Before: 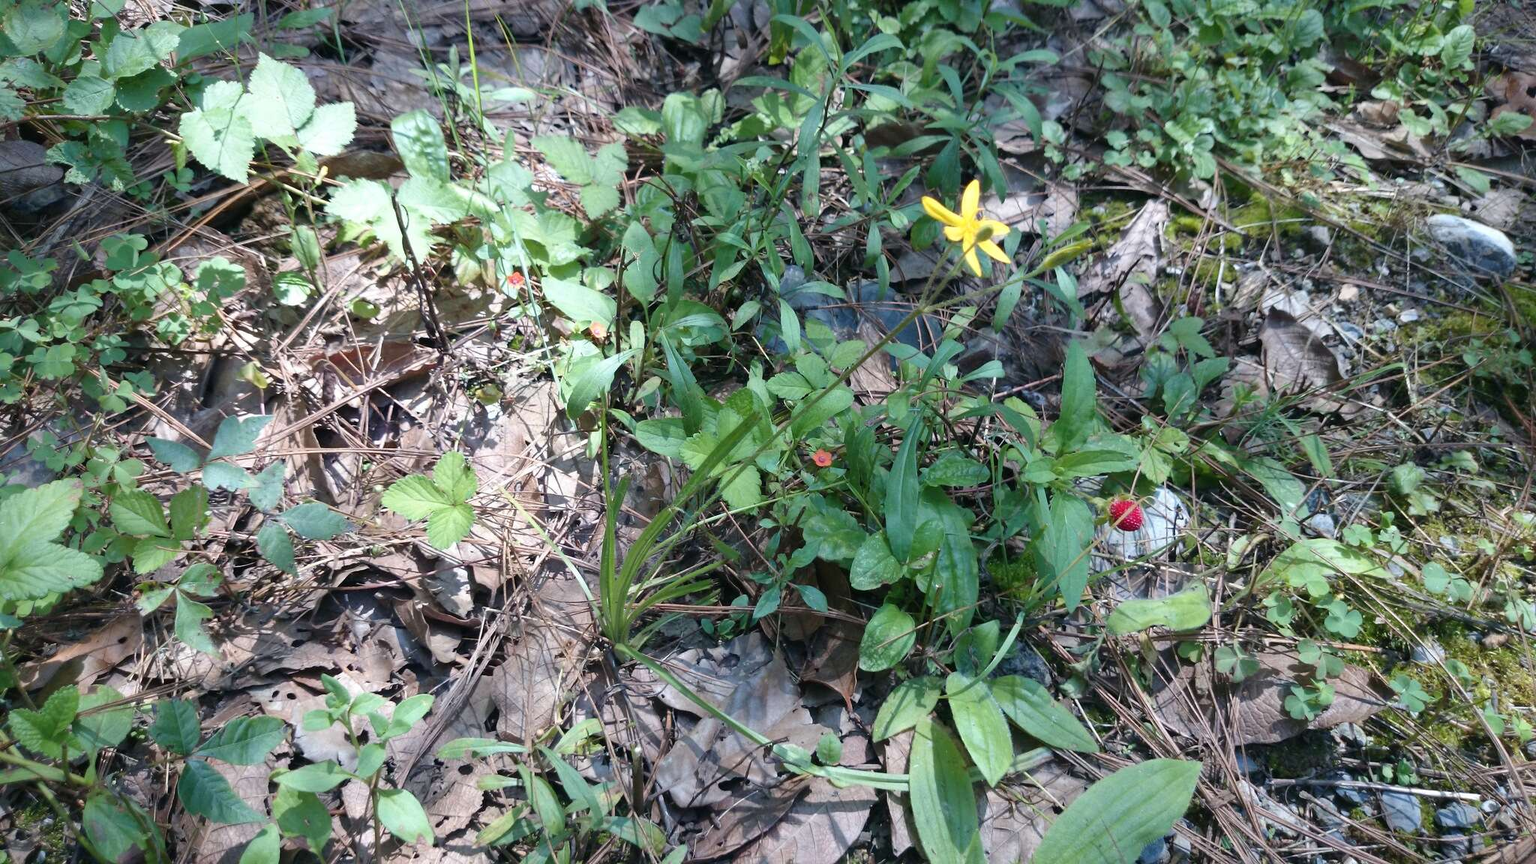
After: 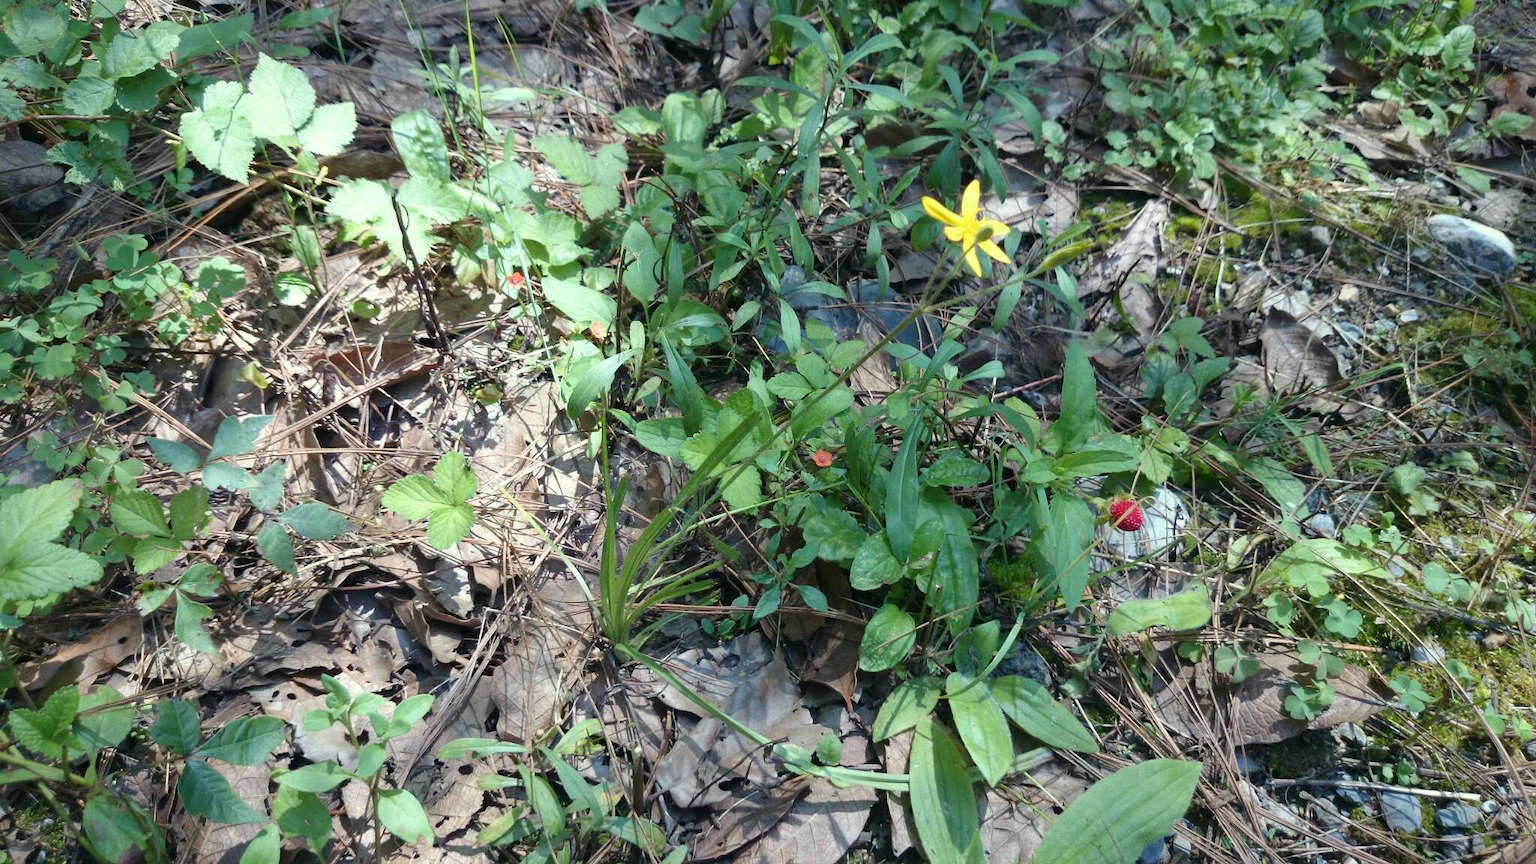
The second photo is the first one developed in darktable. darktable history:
color correction: highlights a* -4.27, highlights b* 6.72
